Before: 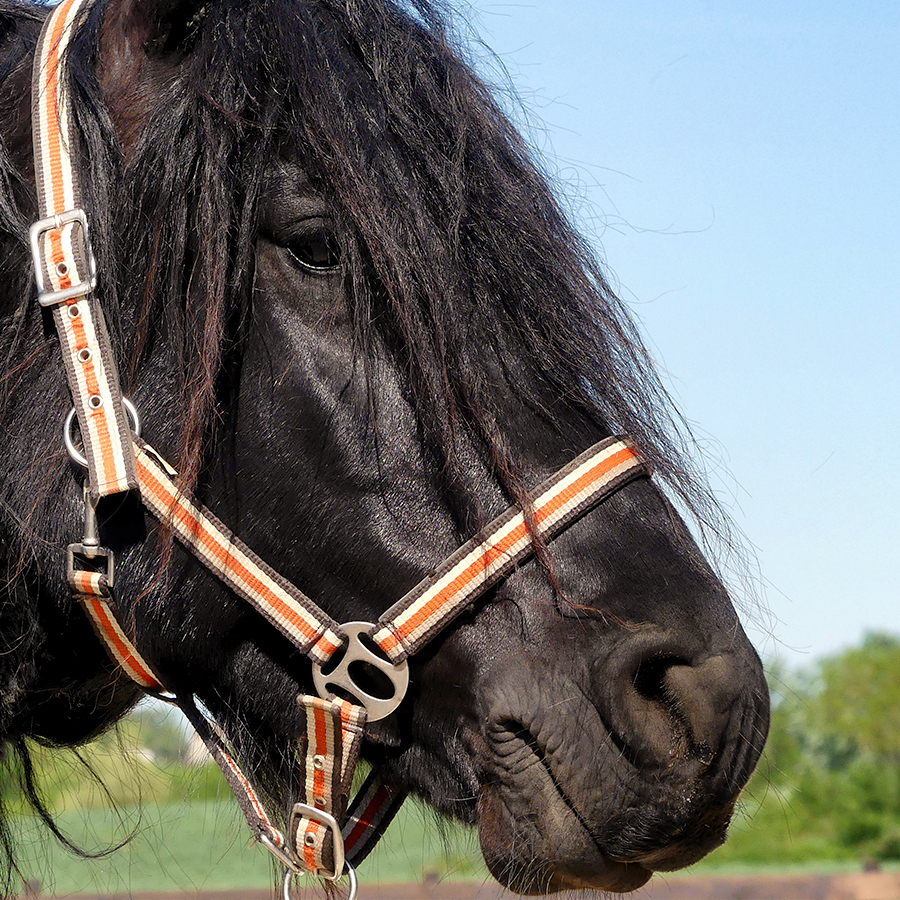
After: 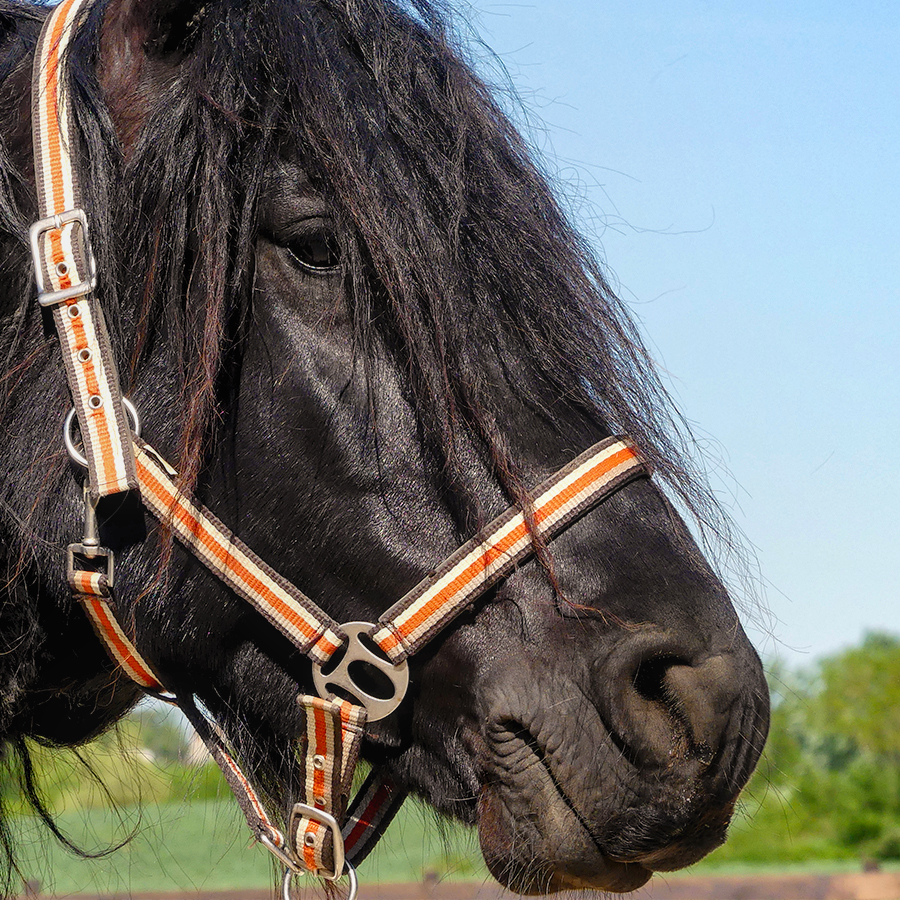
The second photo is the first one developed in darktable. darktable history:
local contrast: detail 110%
color balance rgb: perceptual saturation grading › global saturation 10%, global vibrance 10%
